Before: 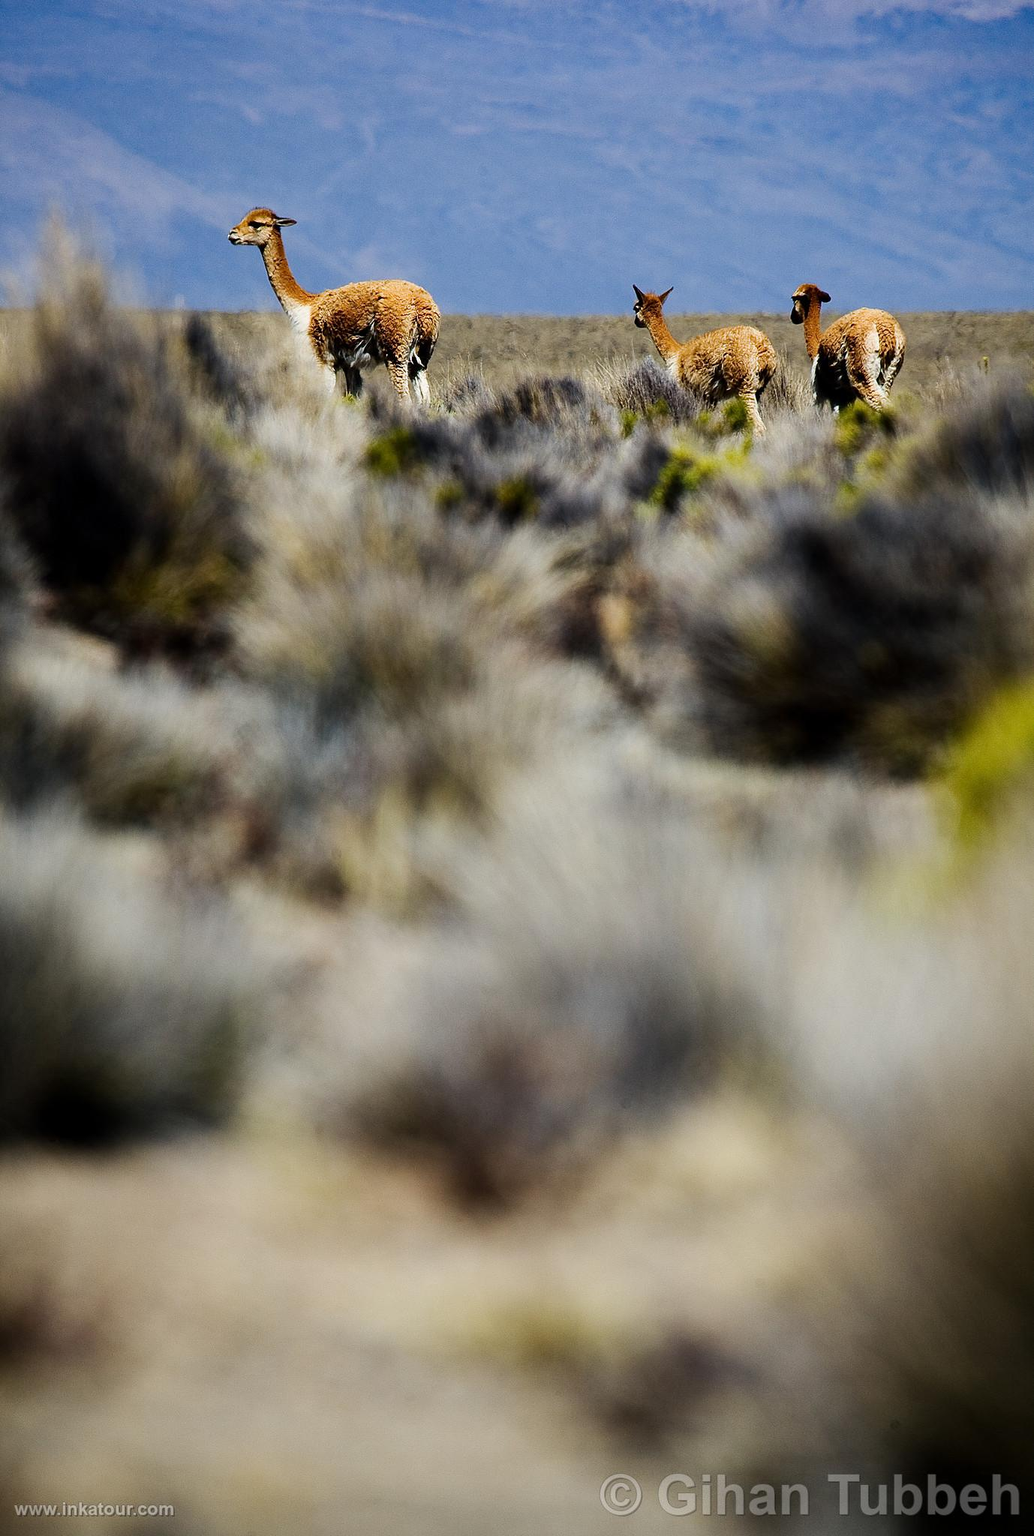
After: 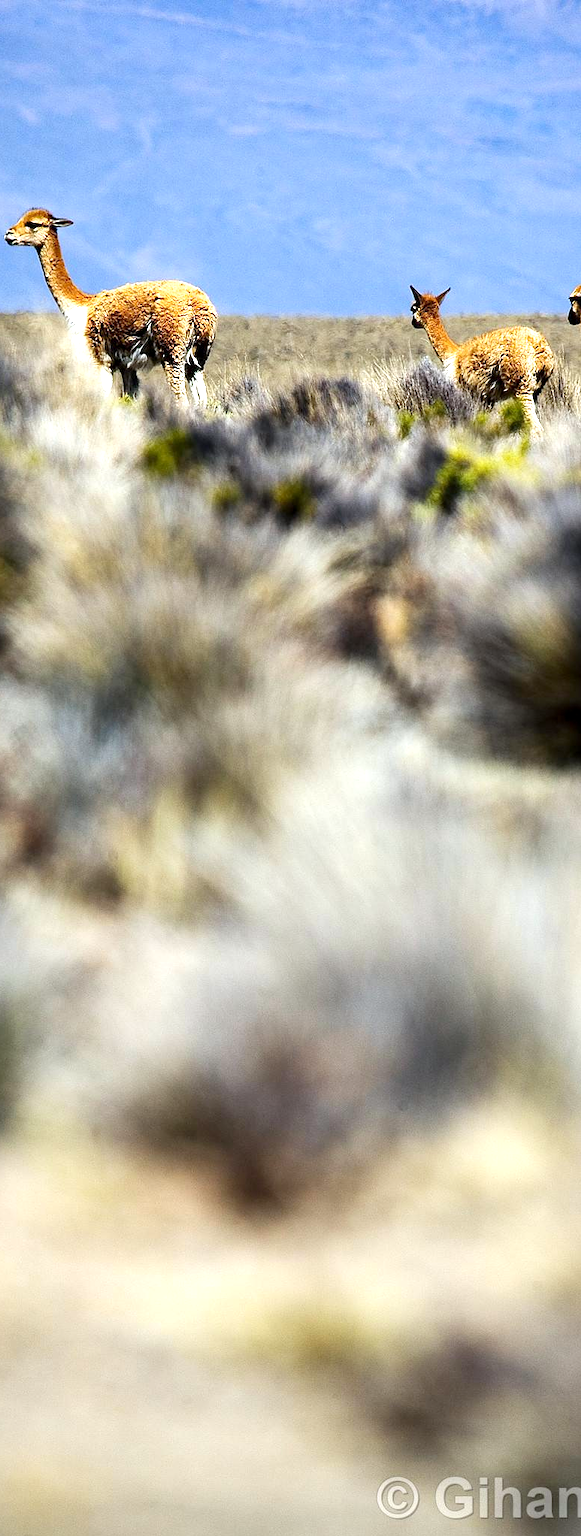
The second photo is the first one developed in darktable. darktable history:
white balance: red 0.982, blue 1.018
crop: left 21.674%, right 22.086%
exposure: black level correction 0.001, exposure 0.955 EV, compensate exposure bias true, compensate highlight preservation false
